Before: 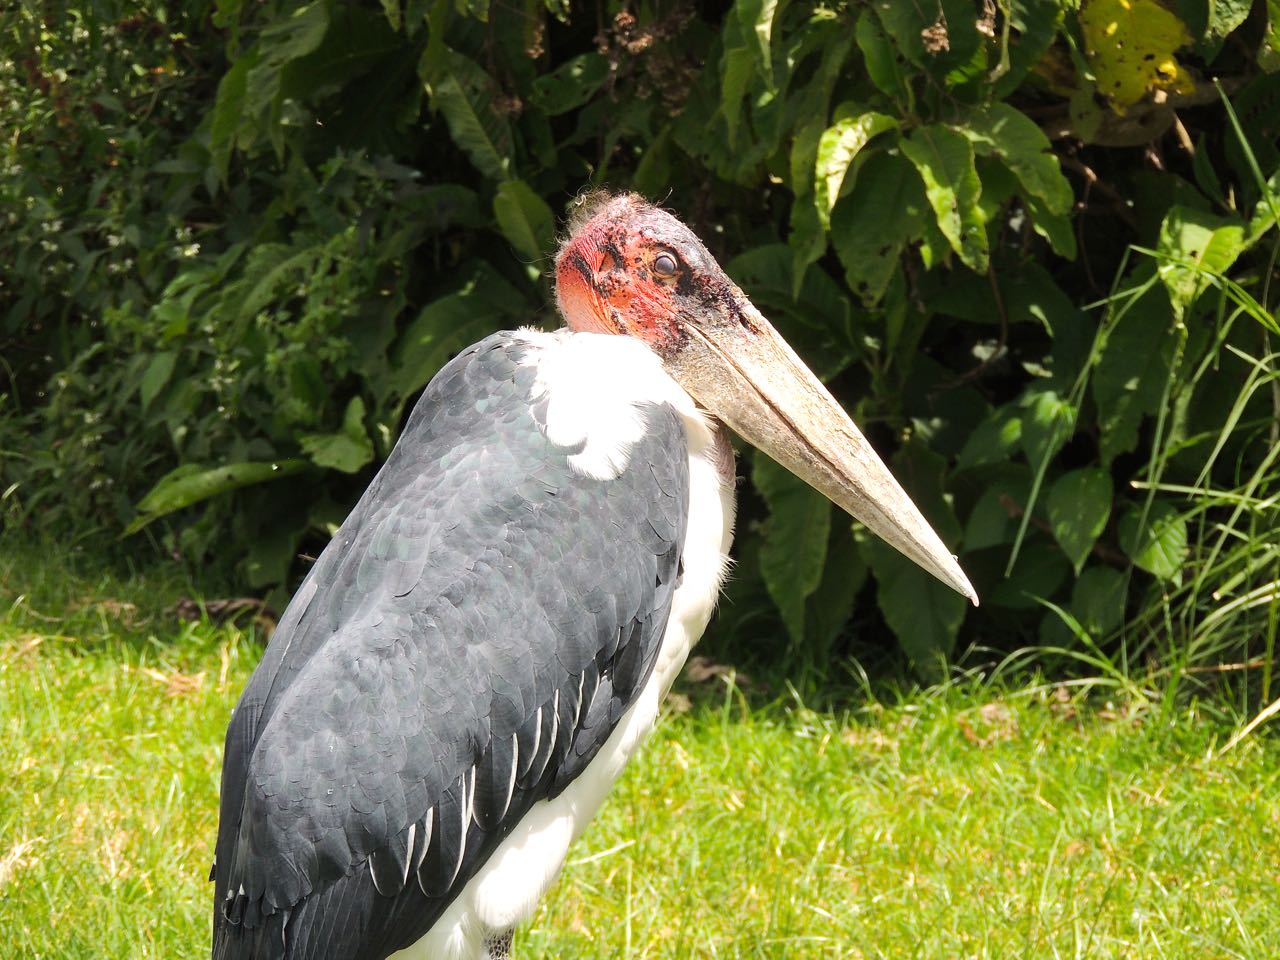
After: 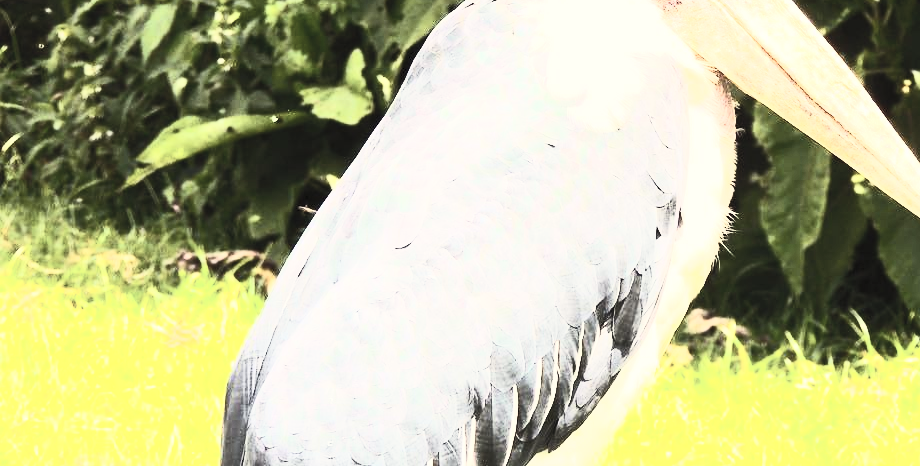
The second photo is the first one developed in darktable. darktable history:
tone equalizer: -7 EV 0.148 EV, -6 EV 0.572 EV, -5 EV 1.13 EV, -4 EV 1.35 EV, -3 EV 1.15 EV, -2 EV 0.6 EV, -1 EV 0.148 EV, edges refinement/feathering 500, mask exposure compensation -1.57 EV, preserve details no
crop: top 36.251%, right 28.105%, bottom 15.189%
color balance rgb: shadows lift › chroma 2.06%, shadows lift › hue 48.7°, highlights gain › chroma 3.033%, highlights gain › hue 76.98°, perceptual saturation grading › global saturation -0.113%, perceptual brilliance grading › global brilliance 2.56%, perceptual brilliance grading › highlights -3.025%, perceptual brilliance grading › shadows 2.997%, global vibrance 44.516%
contrast brightness saturation: contrast 0.568, brightness 0.576, saturation -0.345
